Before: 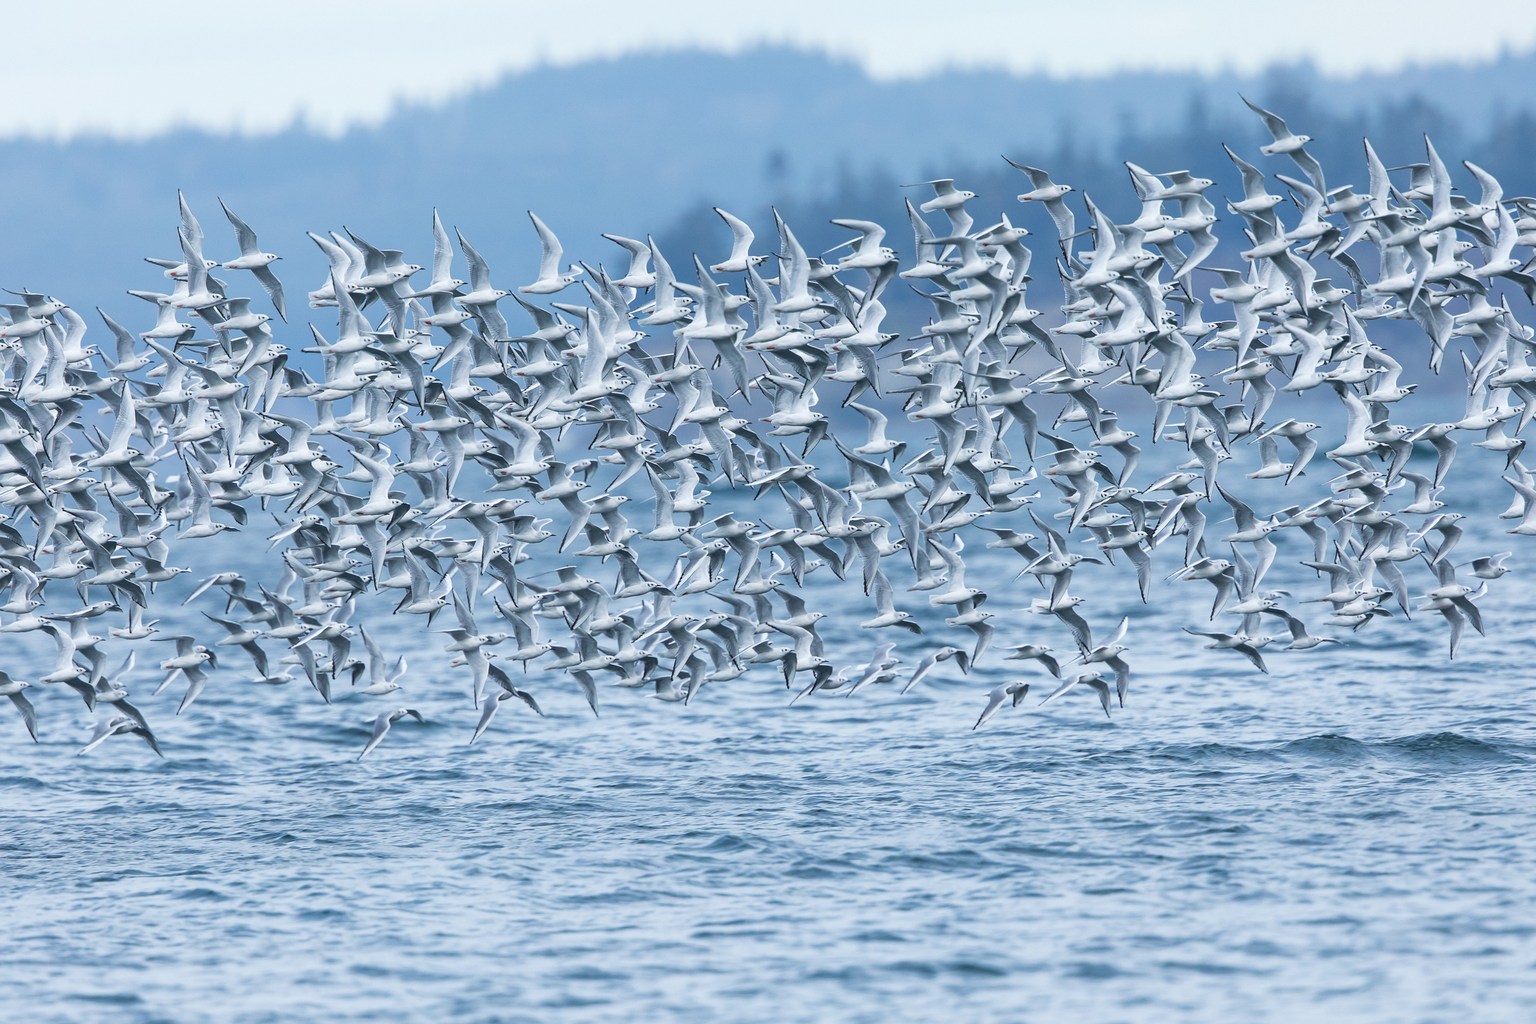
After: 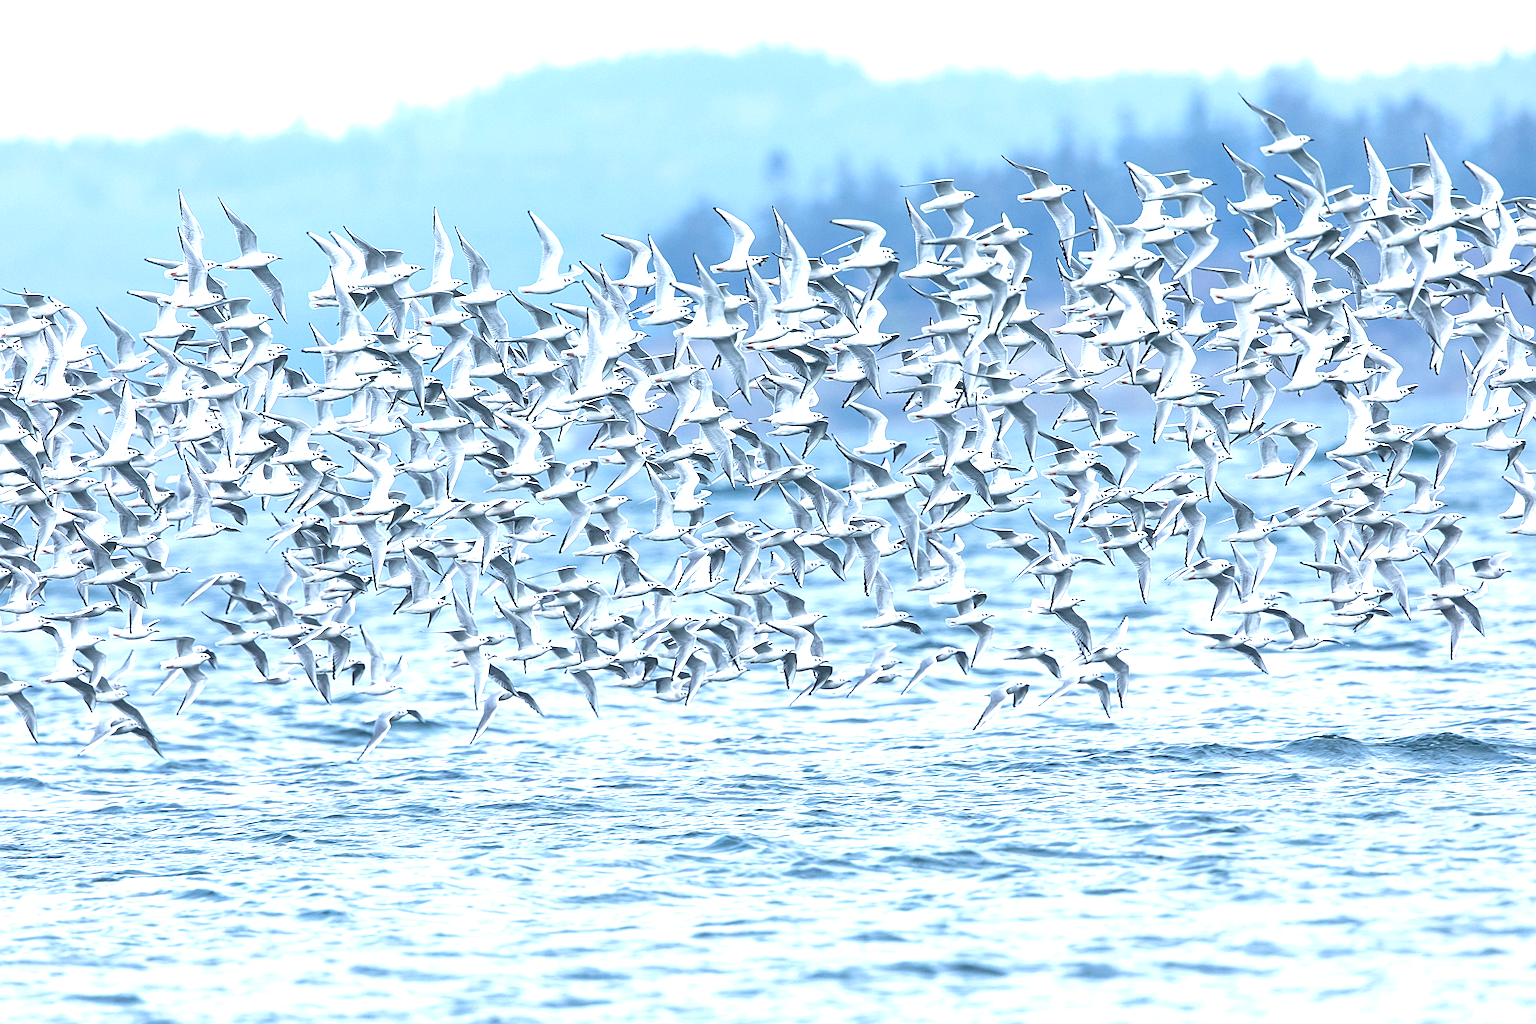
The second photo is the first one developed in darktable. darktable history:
sharpen: on, module defaults
exposure: exposure 0.991 EV, compensate exposure bias true, compensate highlight preservation false
